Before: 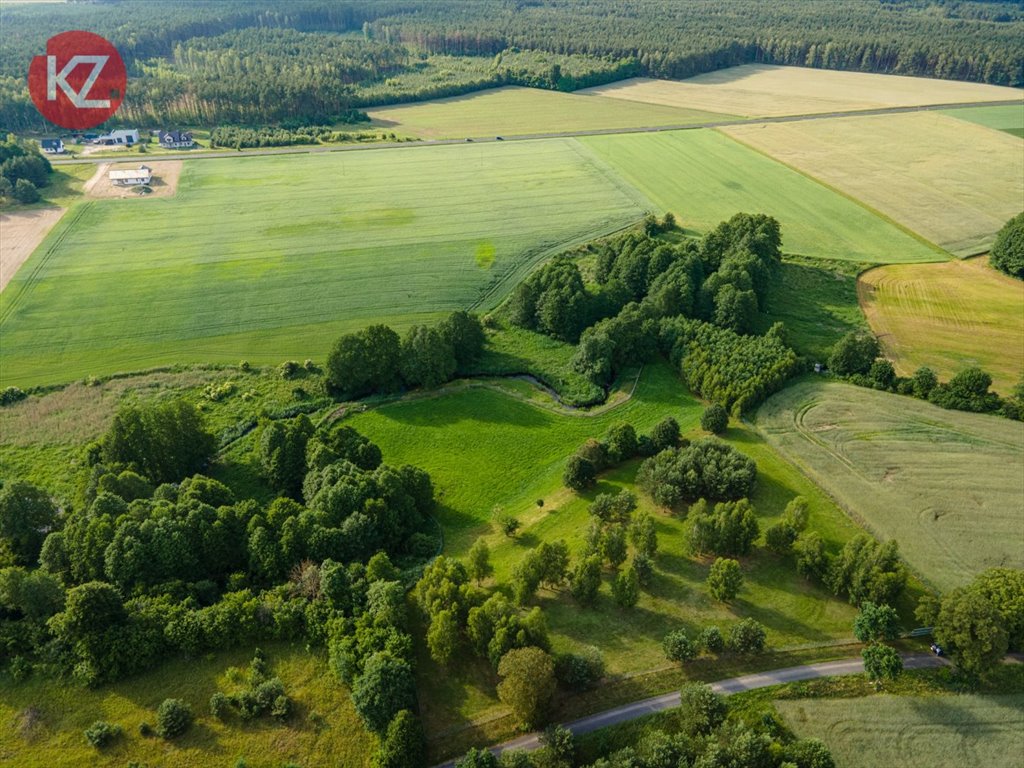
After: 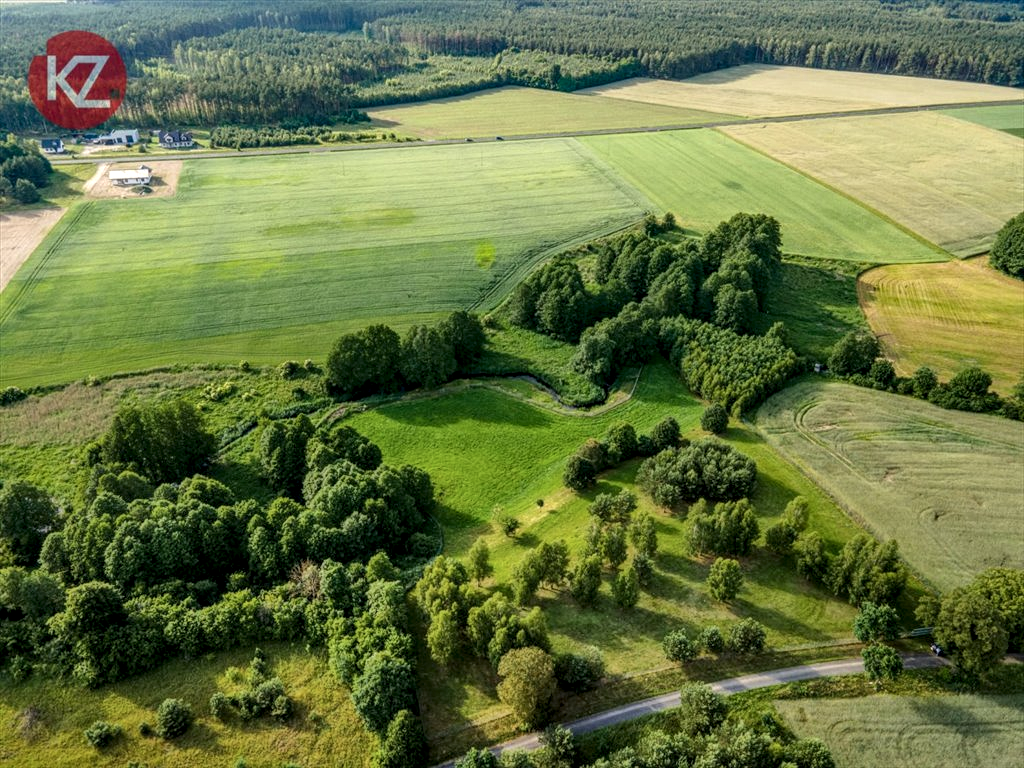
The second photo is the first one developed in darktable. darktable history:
shadows and highlights: shadows 58.64, soften with gaussian
local contrast: highlights 29%, detail 150%
